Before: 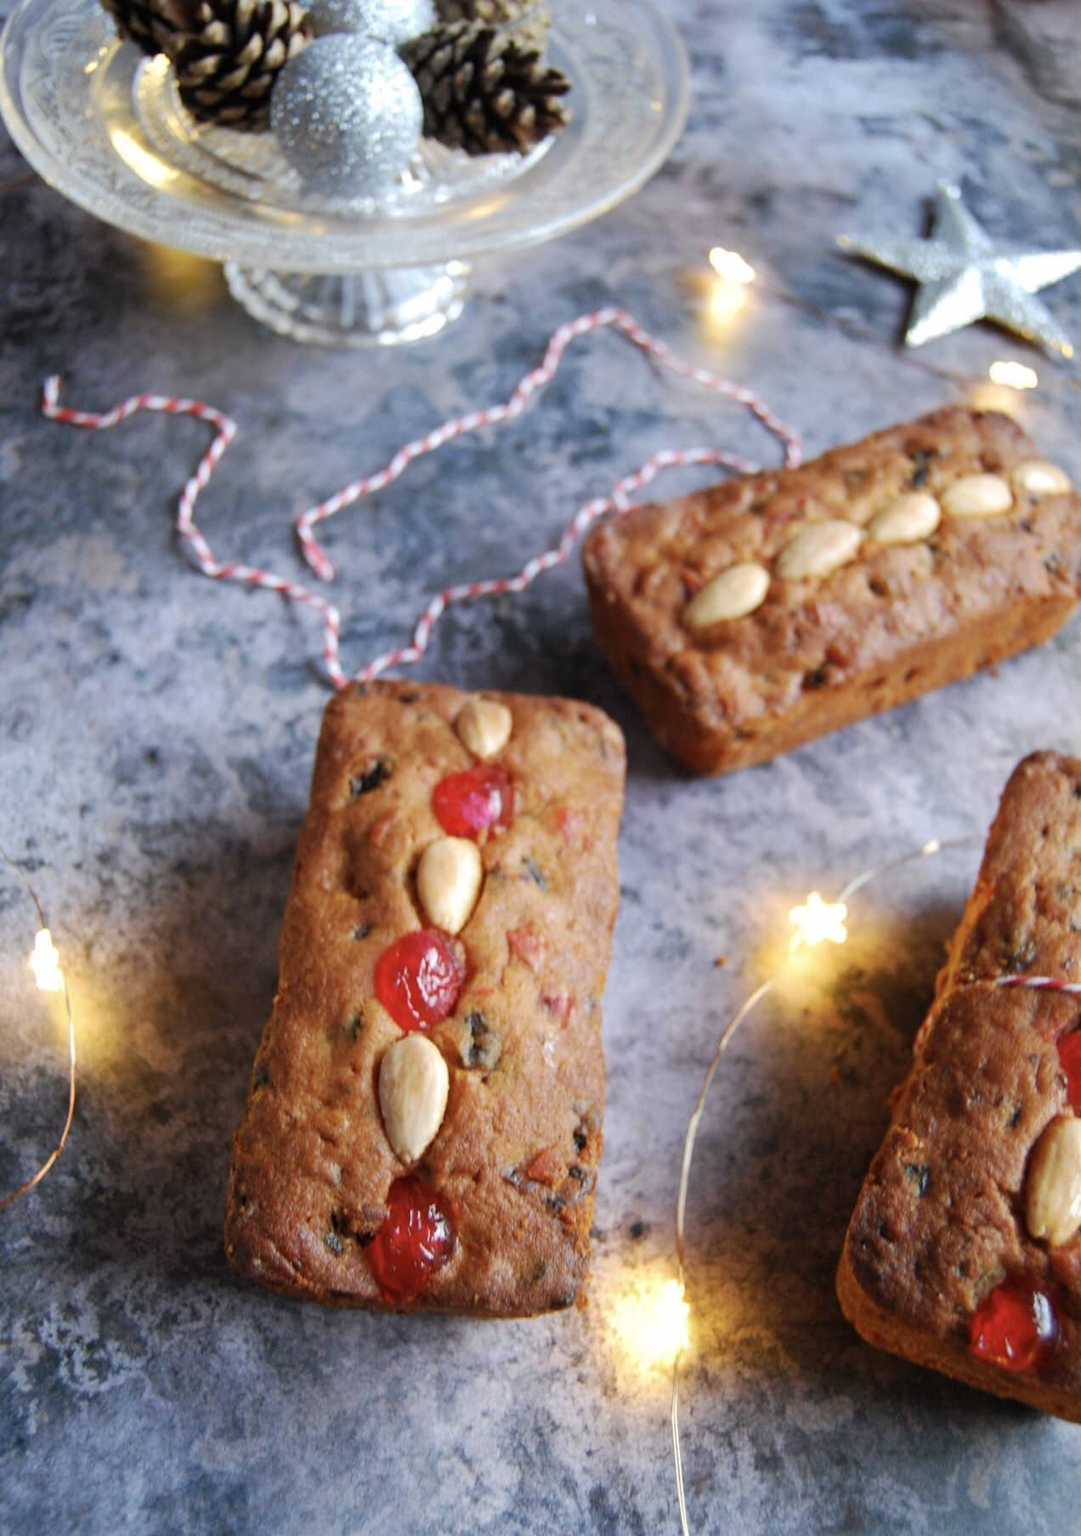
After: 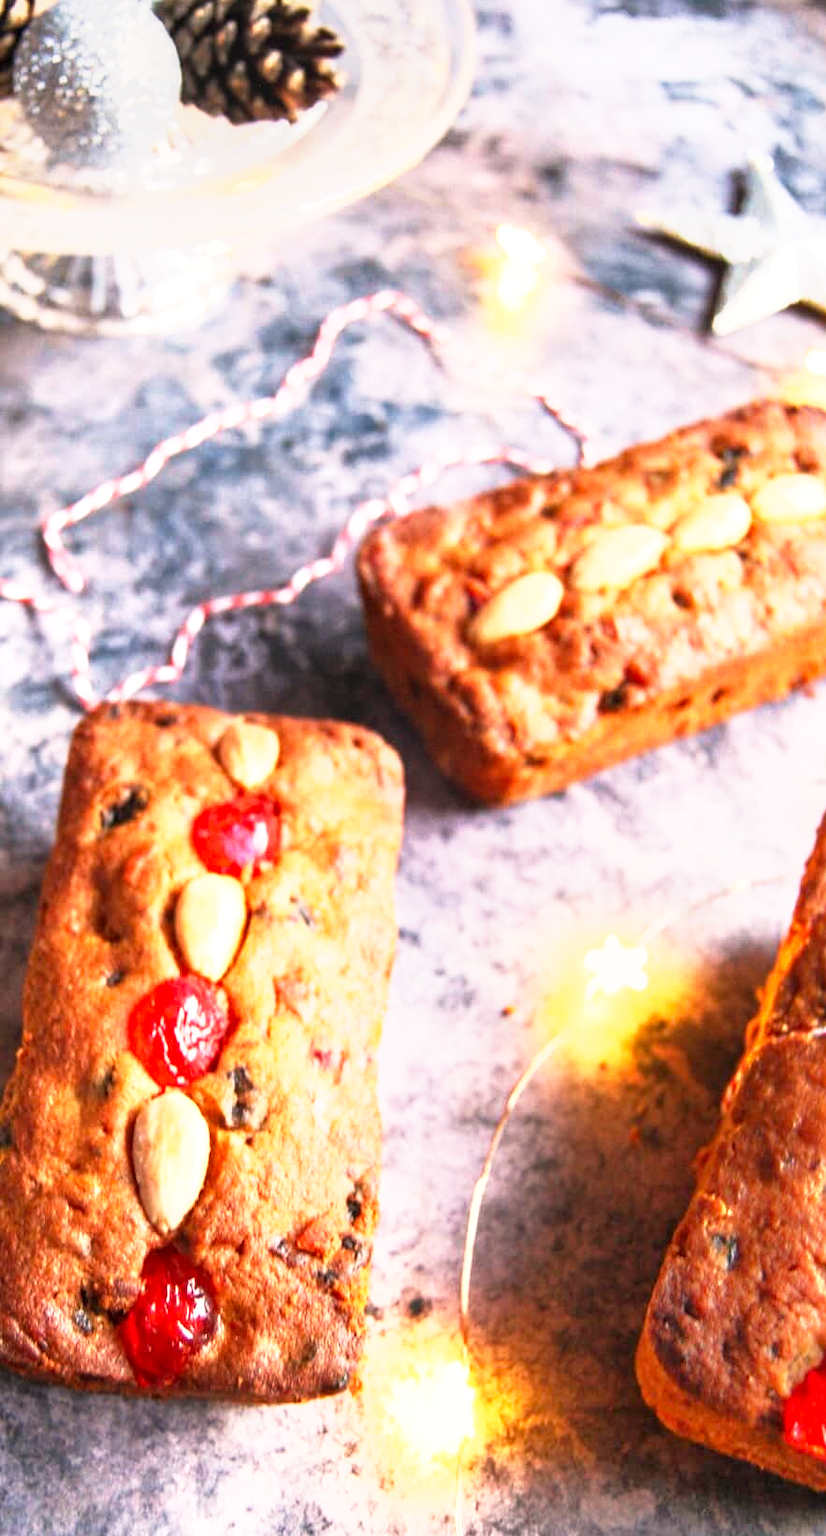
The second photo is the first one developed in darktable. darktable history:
local contrast: on, module defaults
tone equalizer: -7 EV -0.63 EV, -6 EV 1 EV, -5 EV -0.45 EV, -4 EV 0.43 EV, -3 EV 0.41 EV, -2 EV 0.15 EV, -1 EV -0.15 EV, +0 EV -0.39 EV, smoothing diameter 25%, edges refinement/feathering 10, preserve details guided filter
white balance: red 1.127, blue 0.943
crop and rotate: left 24.034%, top 2.838%, right 6.406%, bottom 6.299%
base curve: curves: ch0 [(0, 0) (0.495, 0.917) (1, 1)], preserve colors none
